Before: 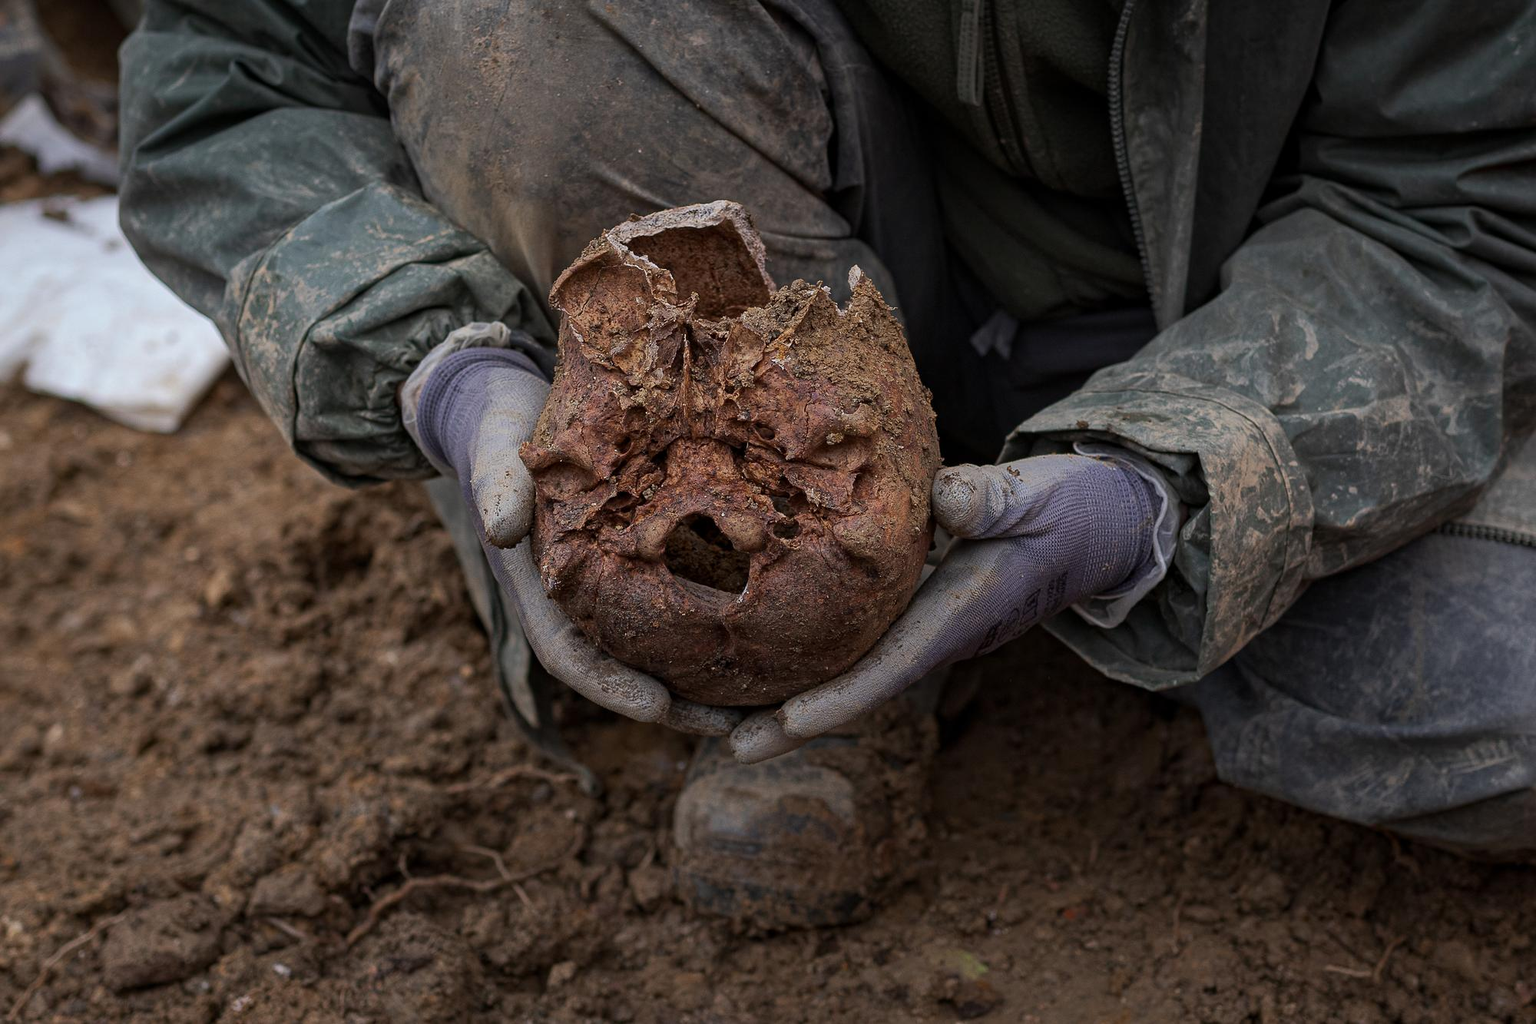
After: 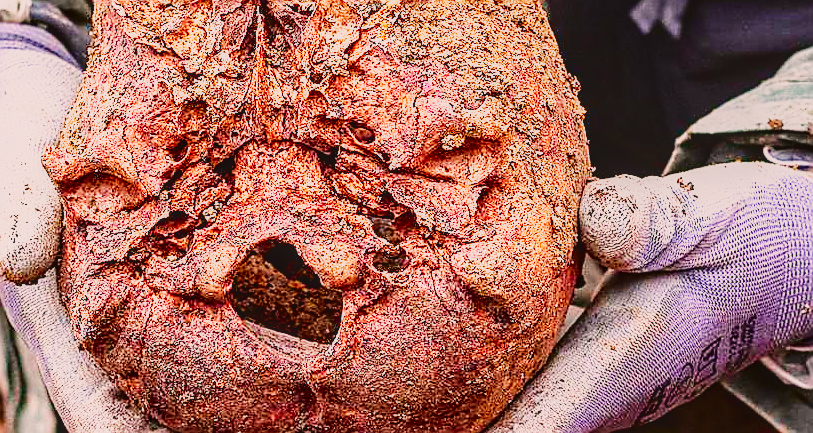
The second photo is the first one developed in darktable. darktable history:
base curve: curves: ch0 [(0, 0) (0.007, 0.004) (0.027, 0.03) (0.046, 0.07) (0.207, 0.54) (0.442, 0.872) (0.673, 0.972) (1, 1)], preserve colors none
sharpen: radius 1.374, amount 1.253, threshold 0.766
crop: left 31.708%, top 32.185%, right 27.615%, bottom 35.312%
local contrast: on, module defaults
exposure: black level correction 0, exposure 1.623 EV, compensate highlight preservation false
color correction: highlights a* 3.52, highlights b* 2.19, saturation 1.22
tone curve: curves: ch0 [(0, 0.013) (0.175, 0.11) (0.337, 0.304) (0.498, 0.485) (0.78, 0.742) (0.993, 0.954)]; ch1 [(0, 0) (0.294, 0.184) (0.359, 0.34) (0.362, 0.35) (0.43, 0.41) (0.469, 0.463) (0.495, 0.502) (0.54, 0.563) (0.612, 0.641) (1, 1)]; ch2 [(0, 0) (0.44, 0.437) (0.495, 0.502) (0.524, 0.534) (0.557, 0.56) (0.634, 0.654) (0.728, 0.722) (1, 1)], color space Lab, independent channels, preserve colors none
contrast brightness saturation: contrast -0.127
